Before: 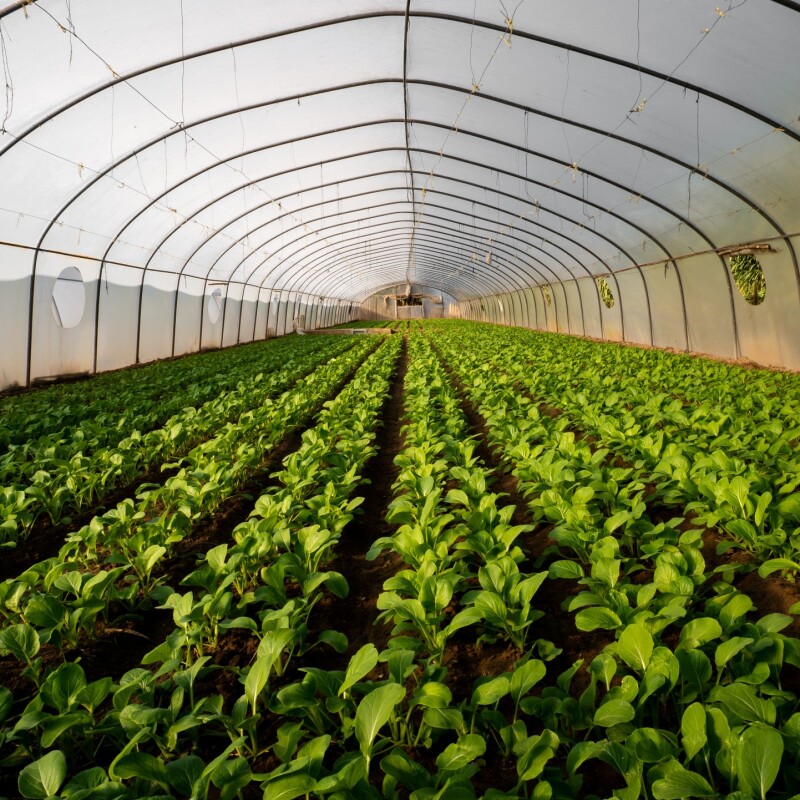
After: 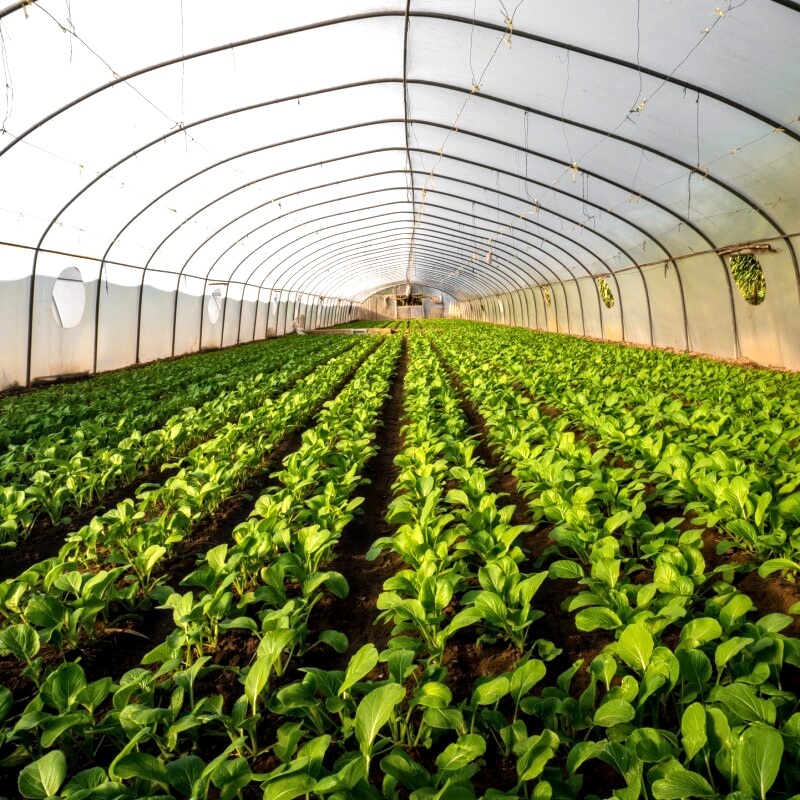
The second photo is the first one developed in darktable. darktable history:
exposure: exposure 0.602 EV, compensate highlight preservation false
local contrast: on, module defaults
